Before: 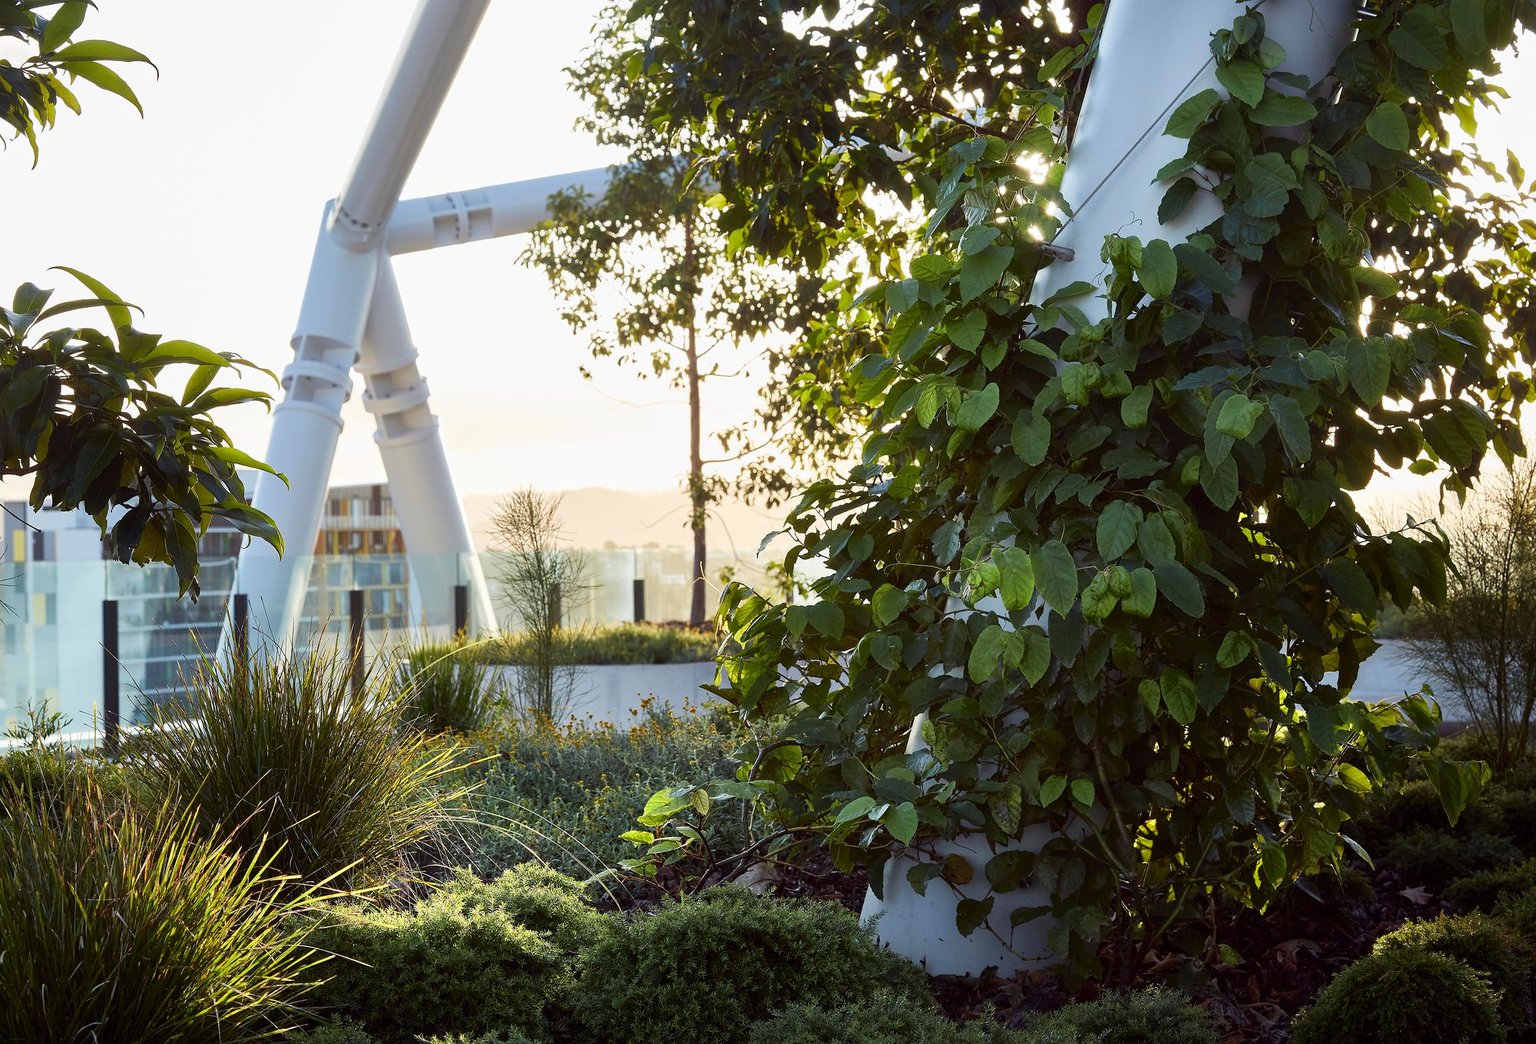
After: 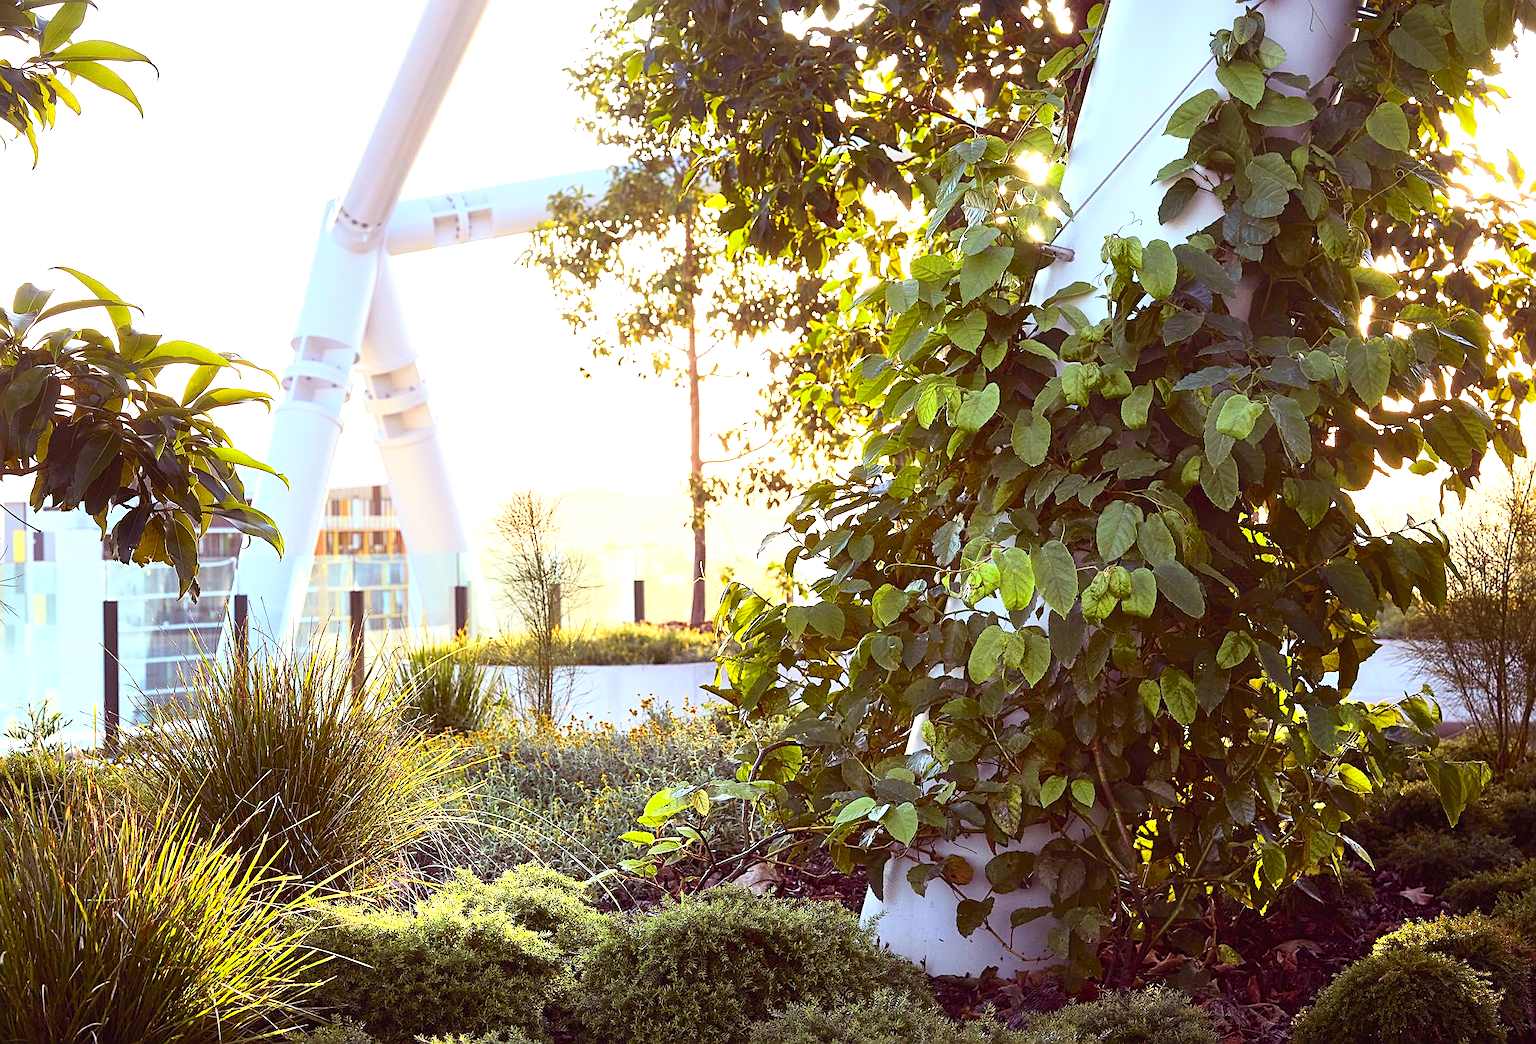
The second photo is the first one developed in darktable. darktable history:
contrast brightness saturation: contrast 0.2, brightness 0.16, saturation 0.22
rgb levels: mode RGB, independent channels, levels [[0, 0.474, 1], [0, 0.5, 1], [0, 0.5, 1]]
exposure: black level correction 0, exposure 0.9 EV, compensate exposure bias true, compensate highlight preservation false
sharpen: on, module defaults
